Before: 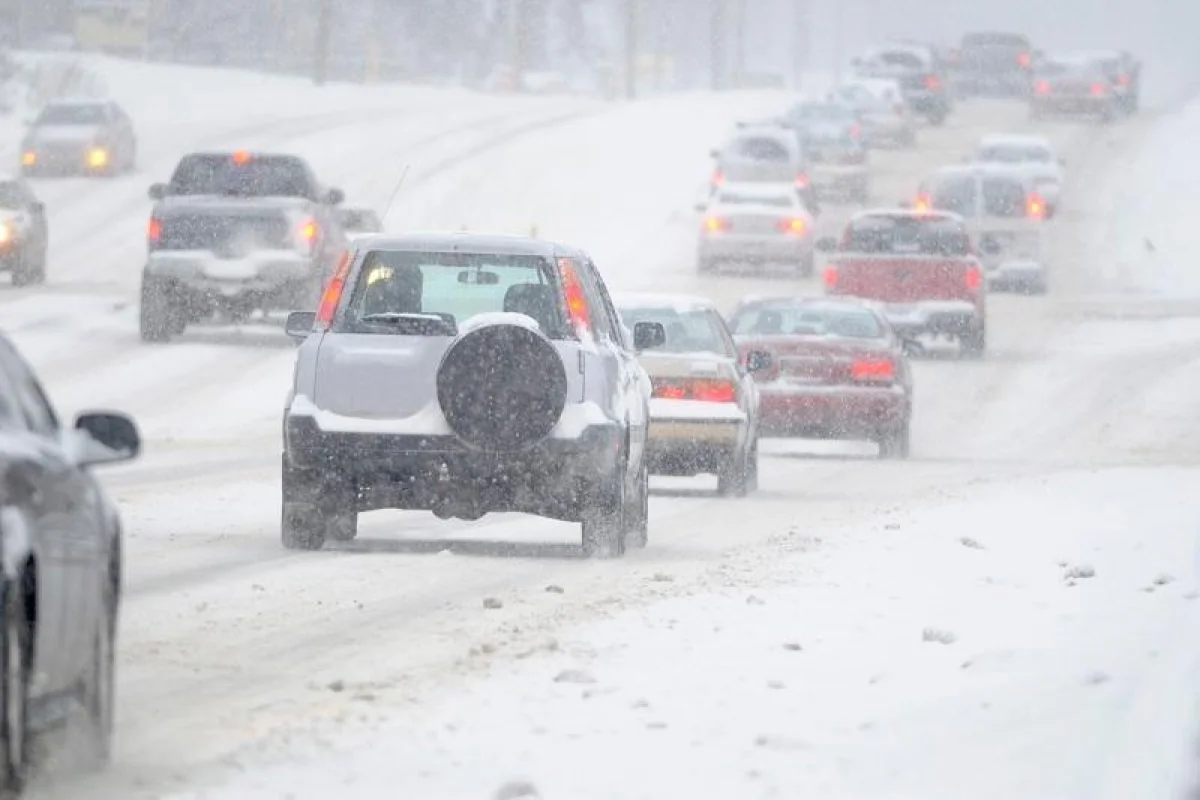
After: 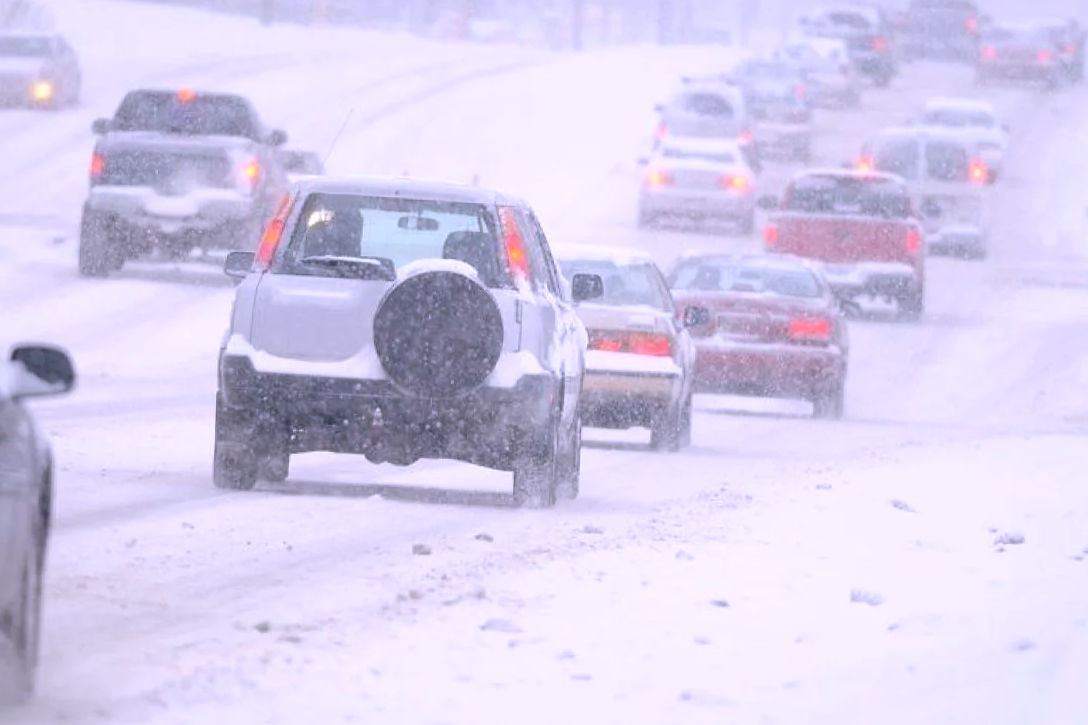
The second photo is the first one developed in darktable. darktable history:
white balance: red 1.042, blue 1.17
crop and rotate: angle -1.96°, left 3.097%, top 4.154%, right 1.586%, bottom 0.529%
